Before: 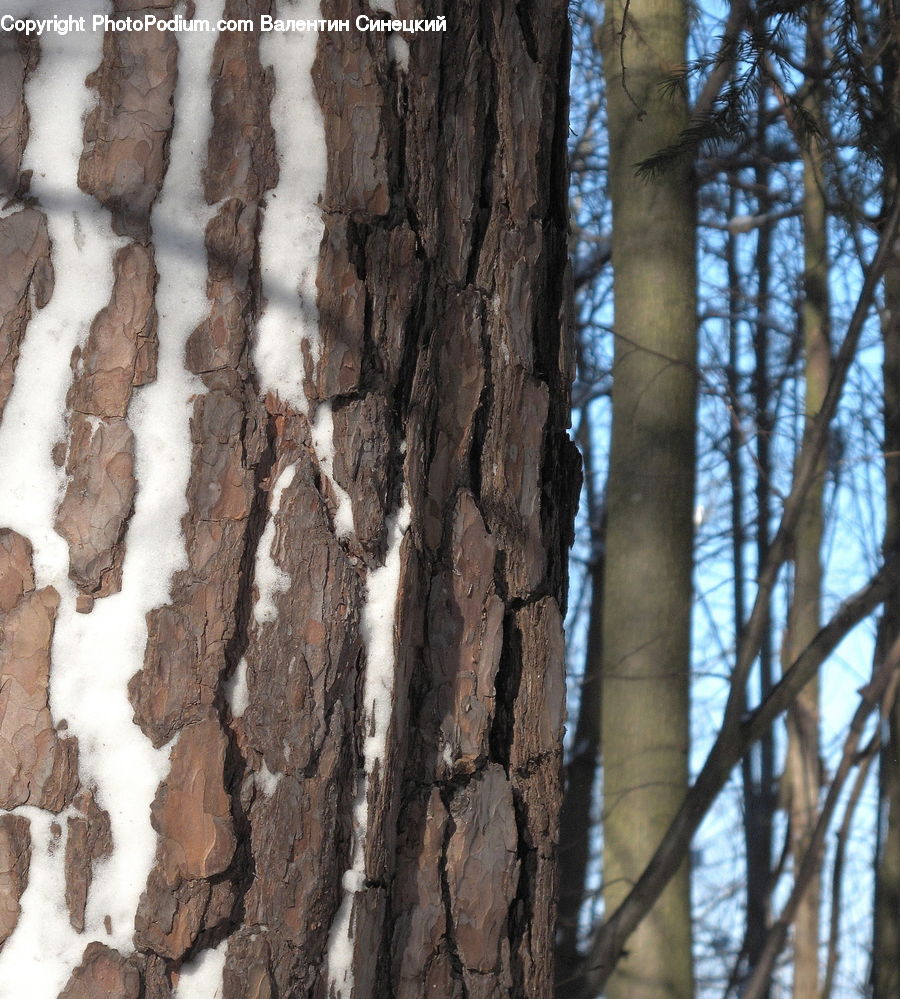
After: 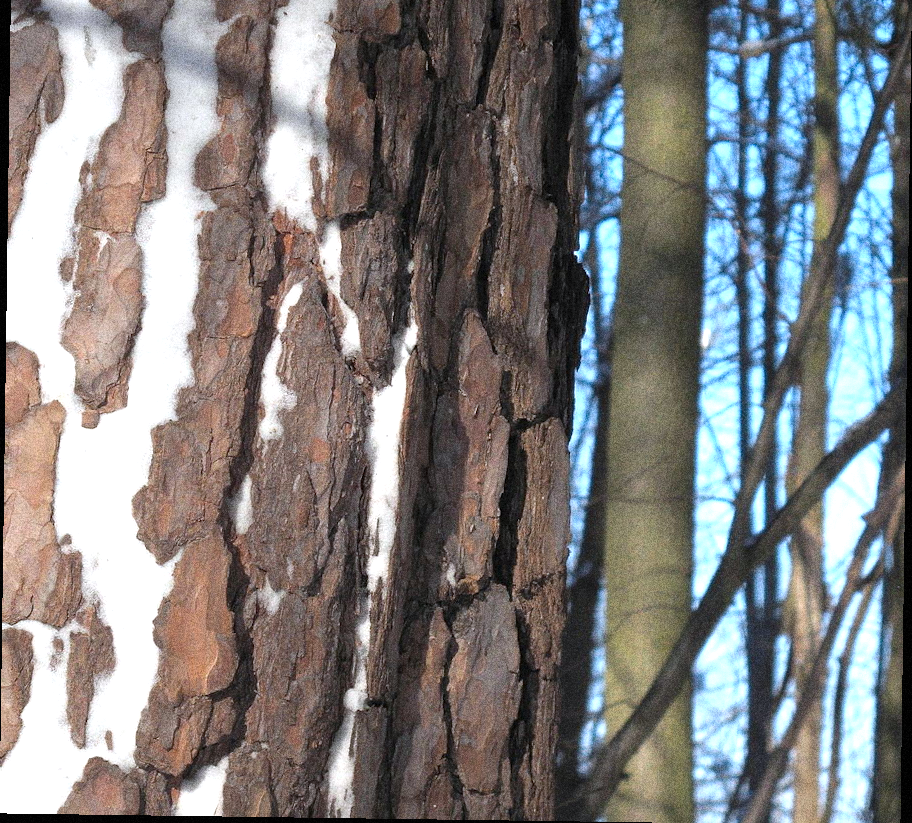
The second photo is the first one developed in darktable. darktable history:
crop and rotate: top 18.507%
grain: coarseness 14.49 ISO, strength 48.04%, mid-tones bias 35%
exposure: black level correction 0, exposure 0.5 EV, compensate highlight preservation false
rgb levels: preserve colors max RGB
white balance: red 0.983, blue 1.036
contrast brightness saturation: saturation 0.18
rotate and perspective: rotation 0.8°, automatic cropping off
